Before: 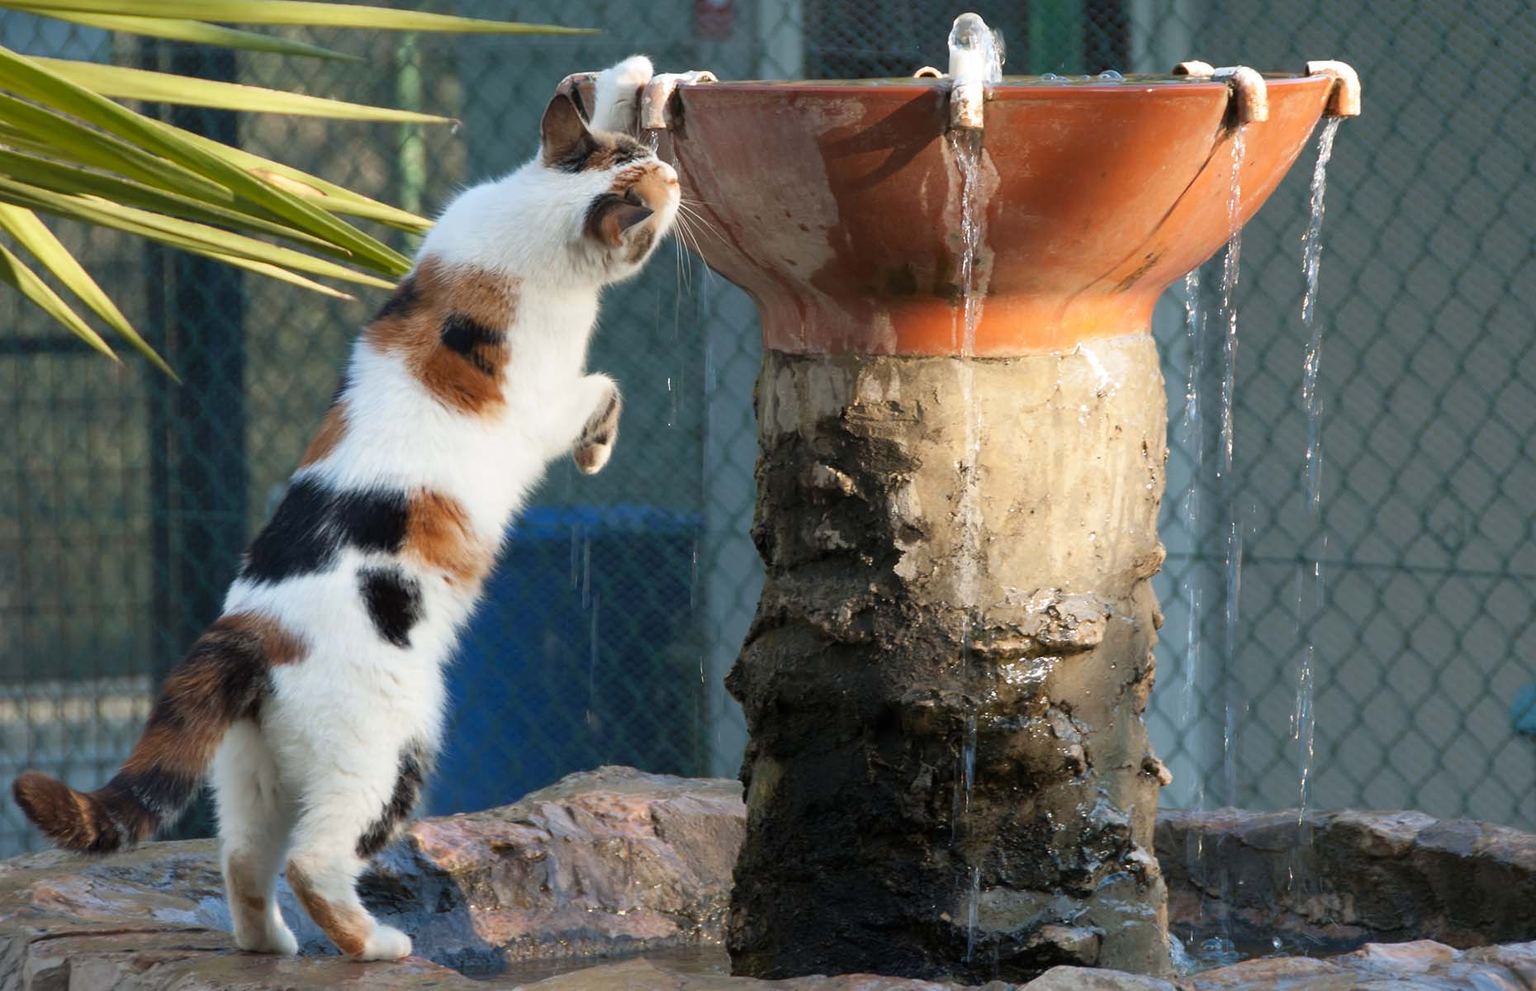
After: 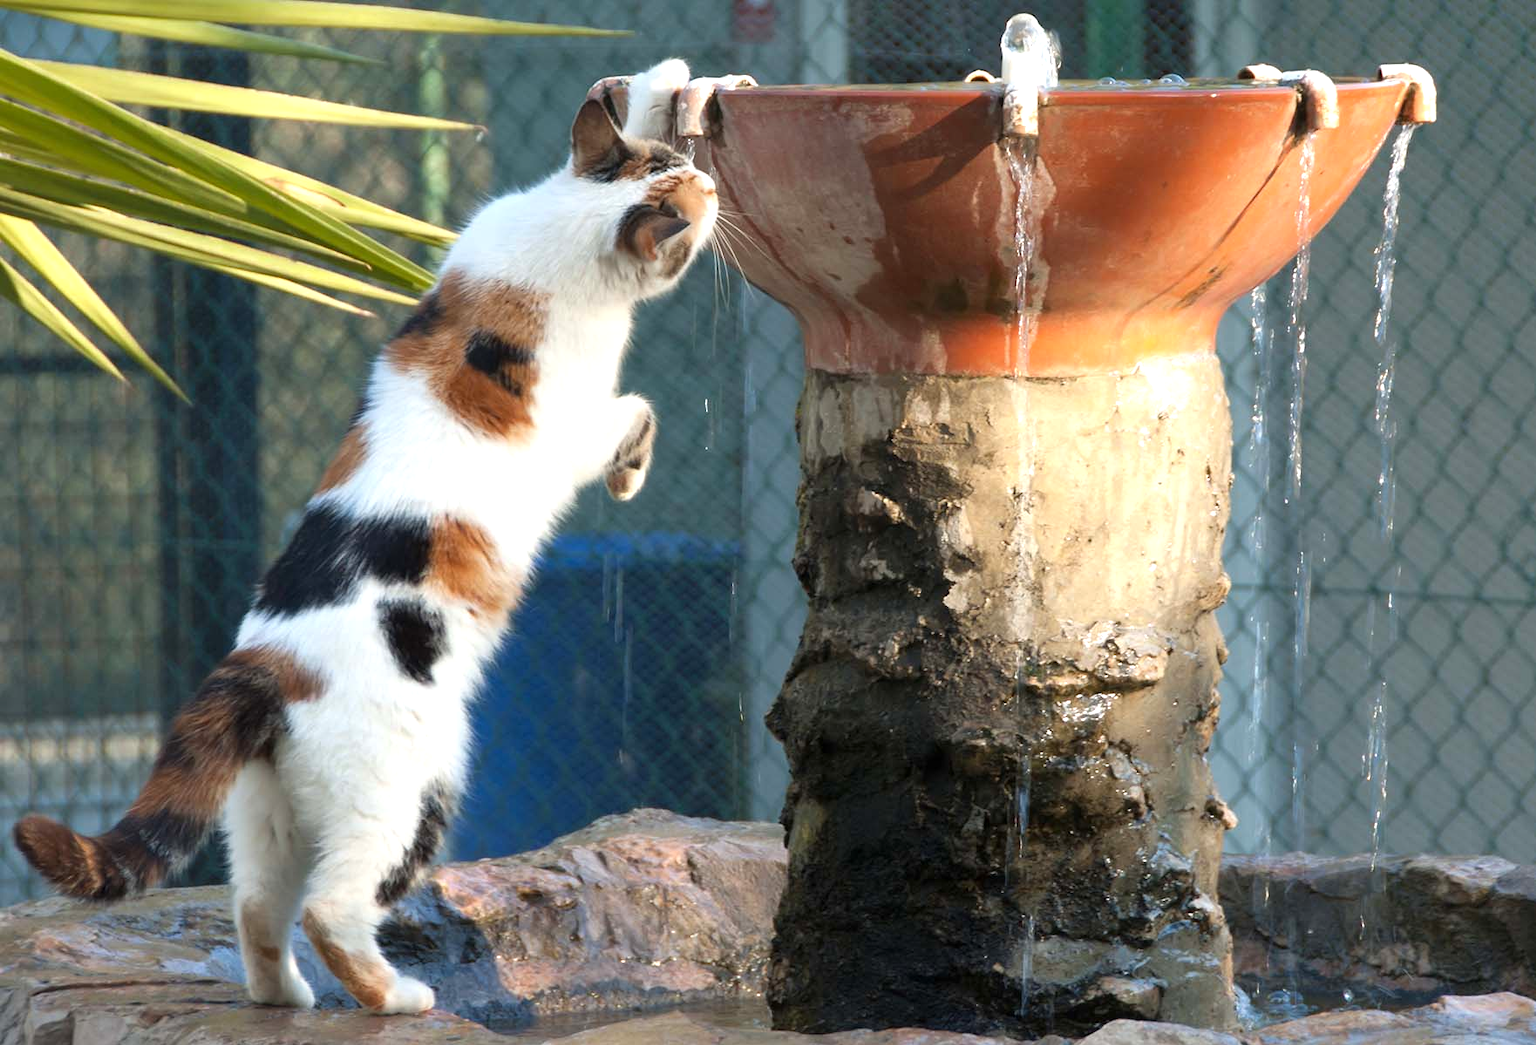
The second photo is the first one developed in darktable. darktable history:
exposure: exposure 0.449 EV, compensate exposure bias true, compensate highlight preservation false
crop and rotate: left 0%, right 5.234%
